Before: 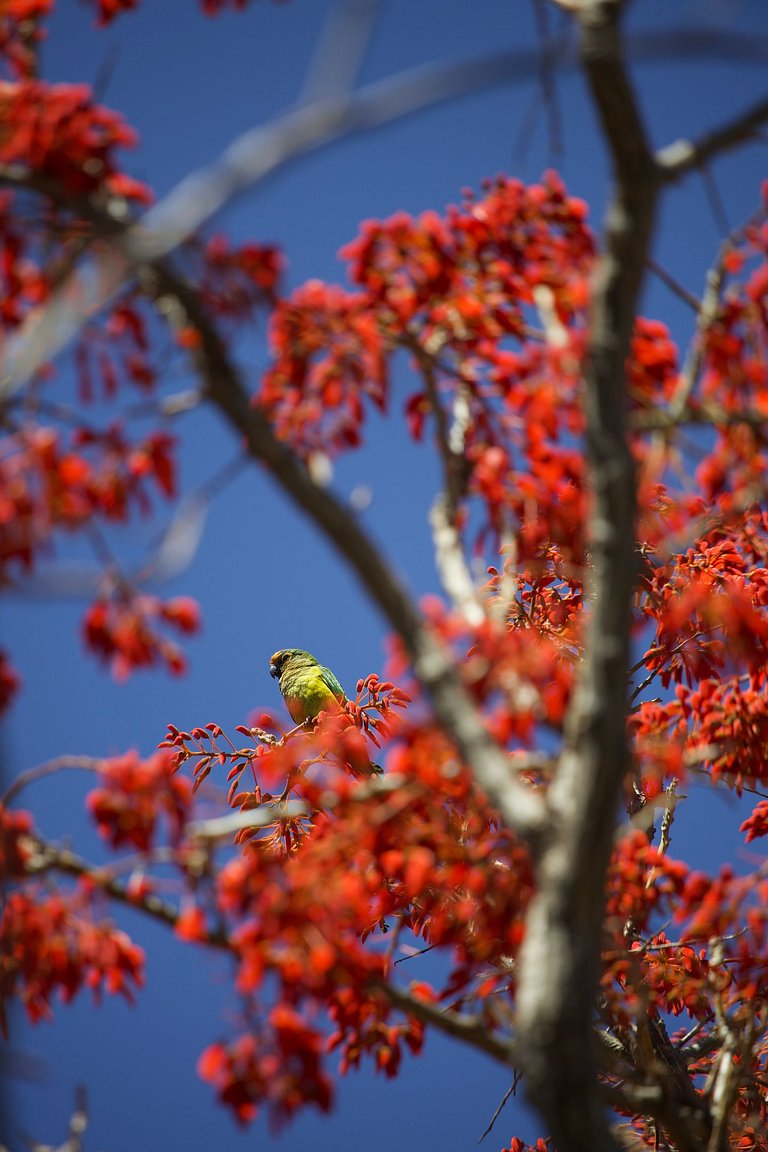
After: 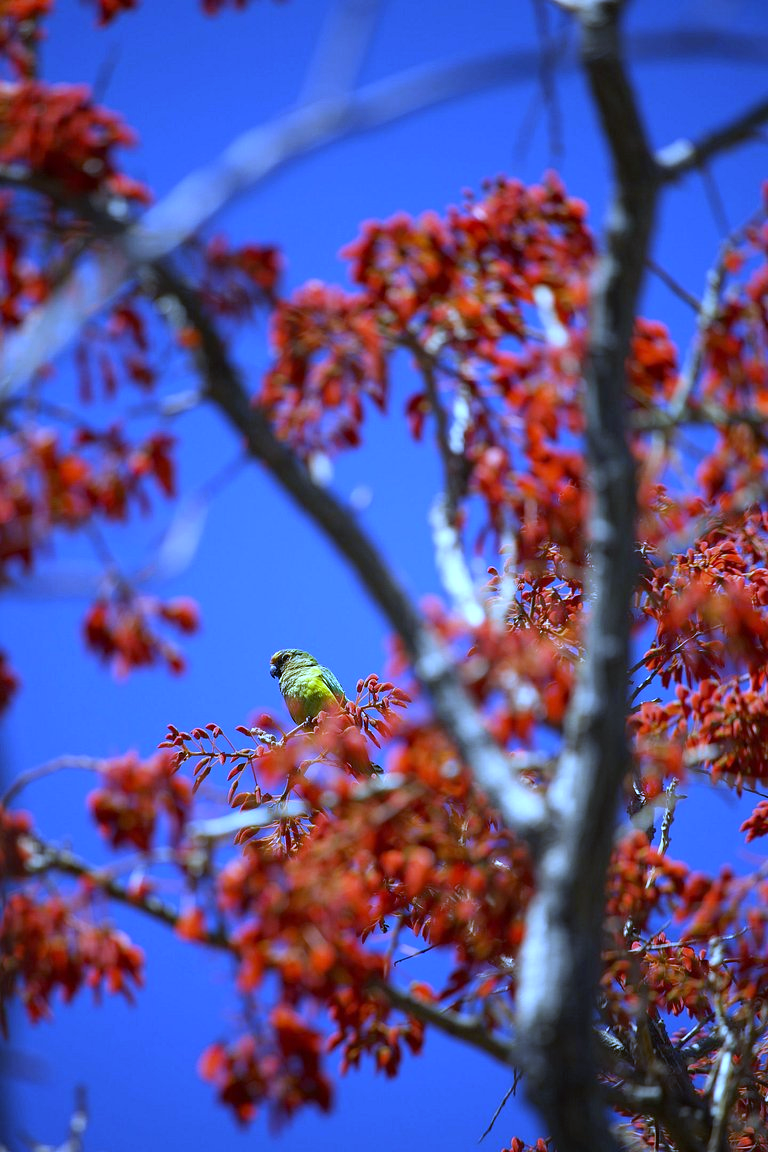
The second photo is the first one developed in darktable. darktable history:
white balance: red 0.766, blue 1.537
exposure: exposure 0.376 EV, compensate highlight preservation false
